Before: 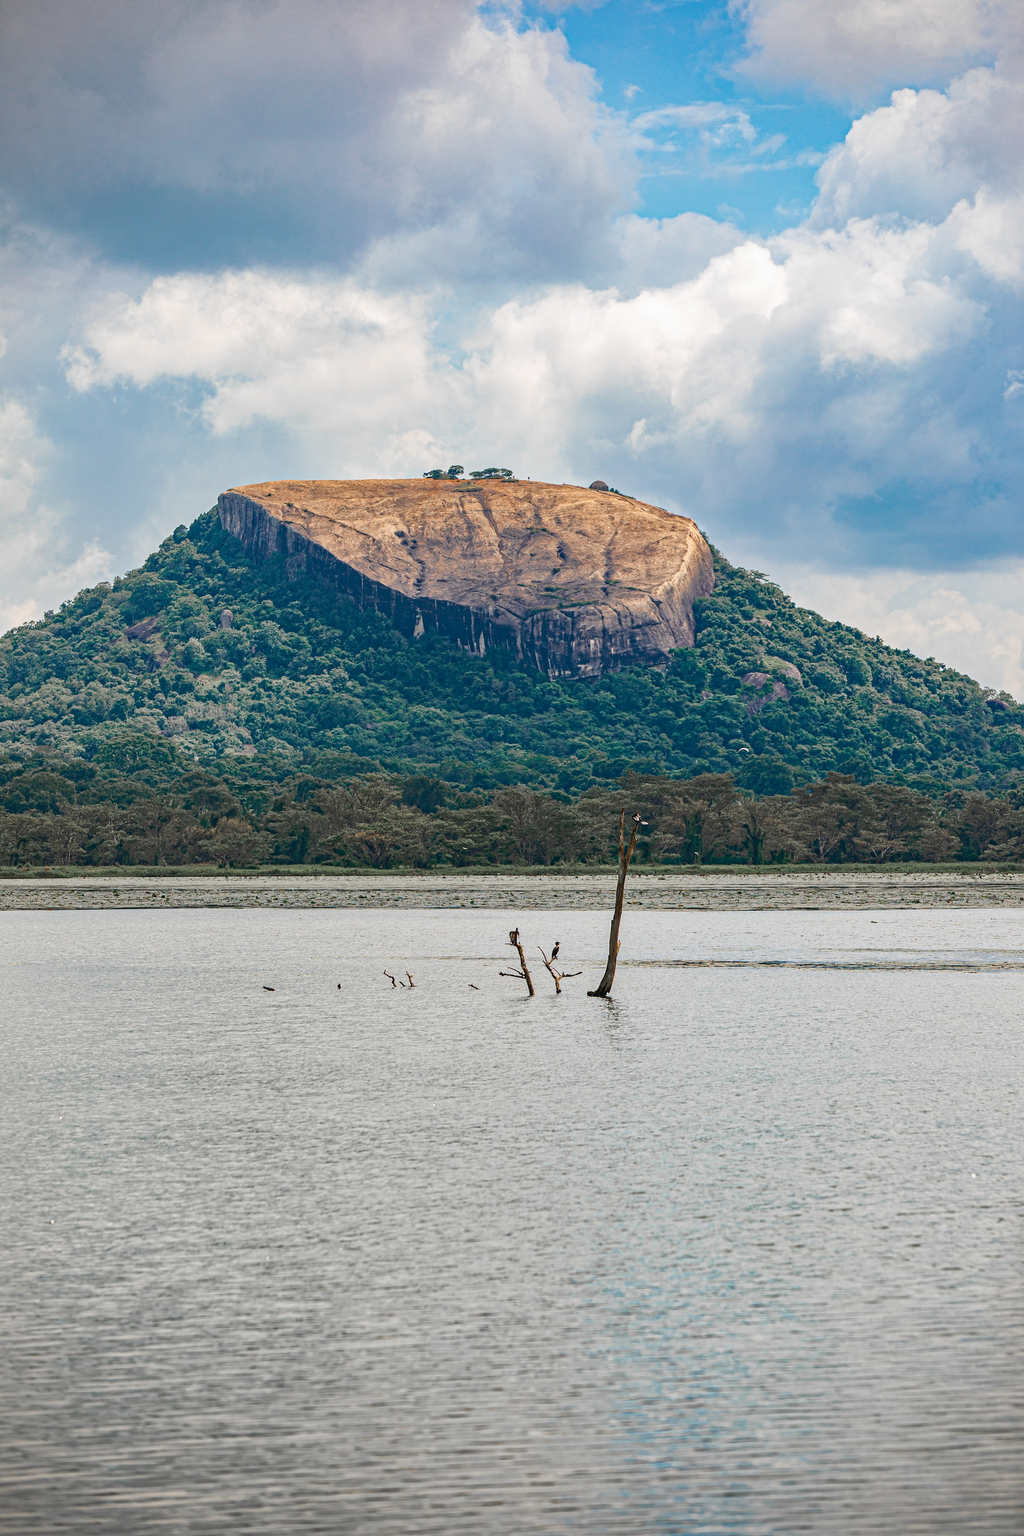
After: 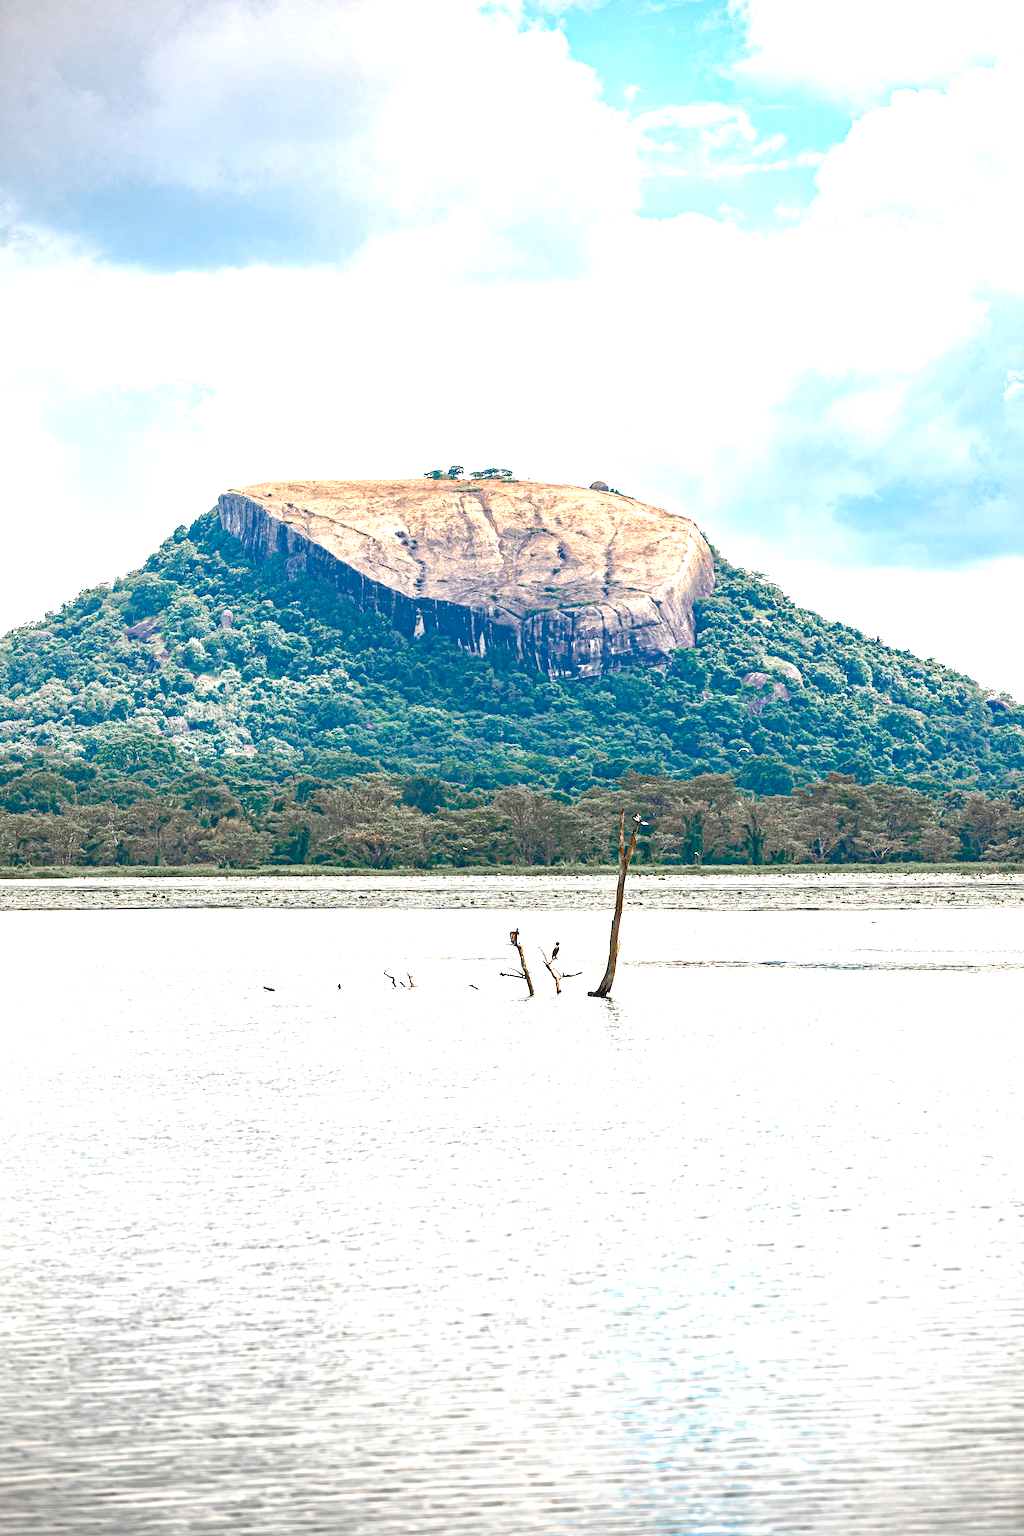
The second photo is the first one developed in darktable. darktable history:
exposure: black level correction 0, exposure 1.411 EV, compensate highlight preservation false
color balance rgb: linear chroma grading › global chroma 0.803%, perceptual saturation grading › global saturation 20%, perceptual saturation grading › highlights -50.295%, perceptual saturation grading › shadows 30.445%
